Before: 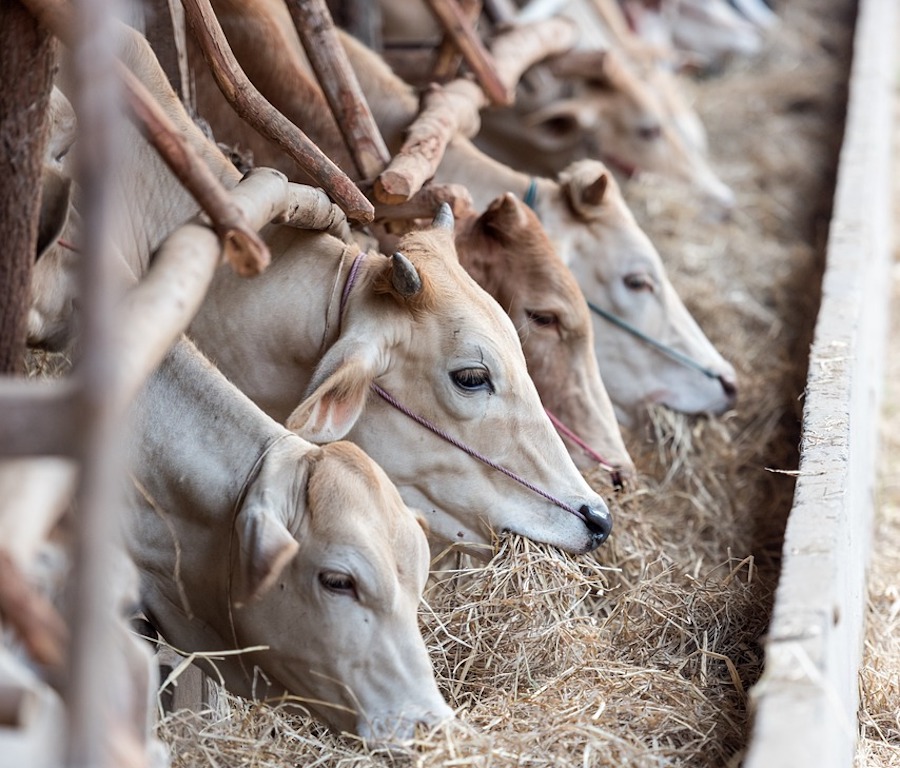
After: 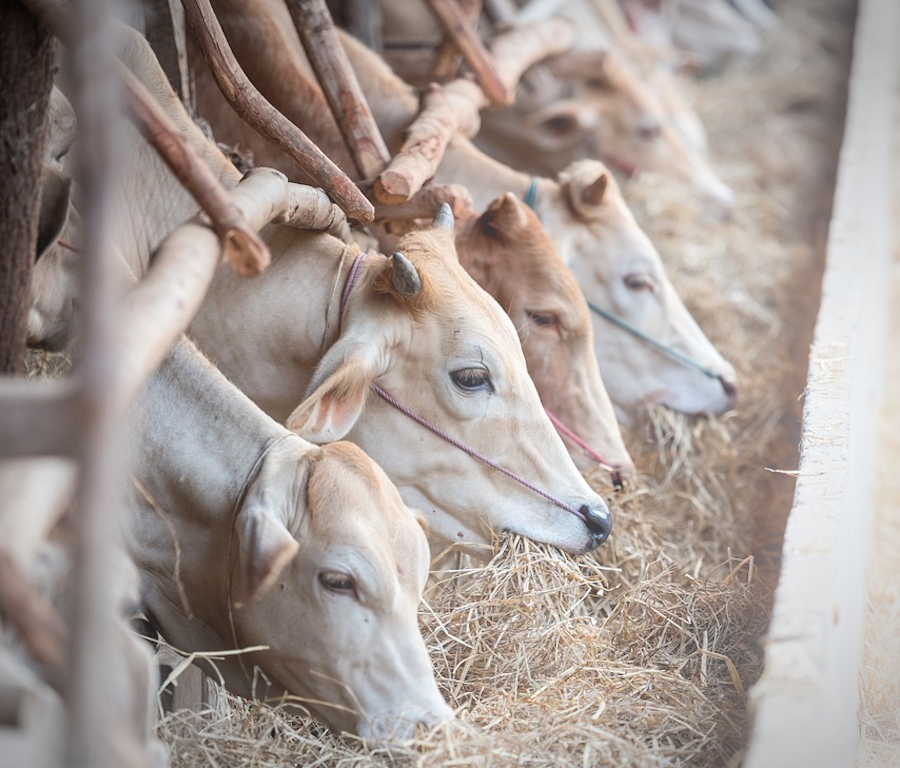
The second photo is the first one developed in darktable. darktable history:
bloom: on, module defaults
vignetting: automatic ratio true
